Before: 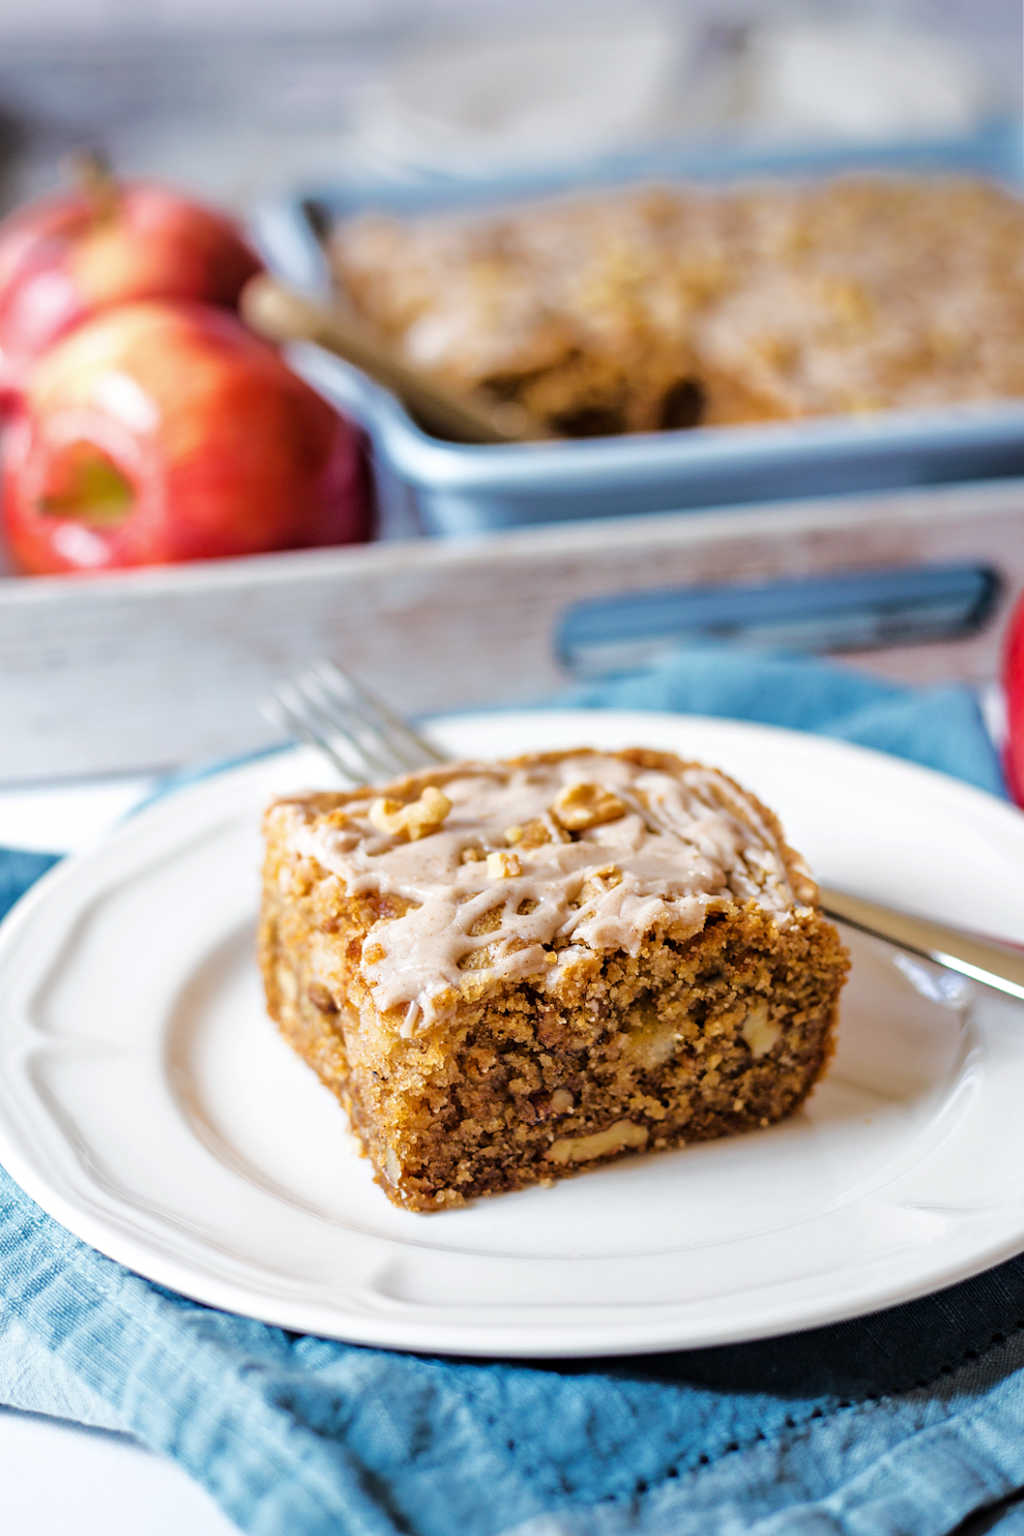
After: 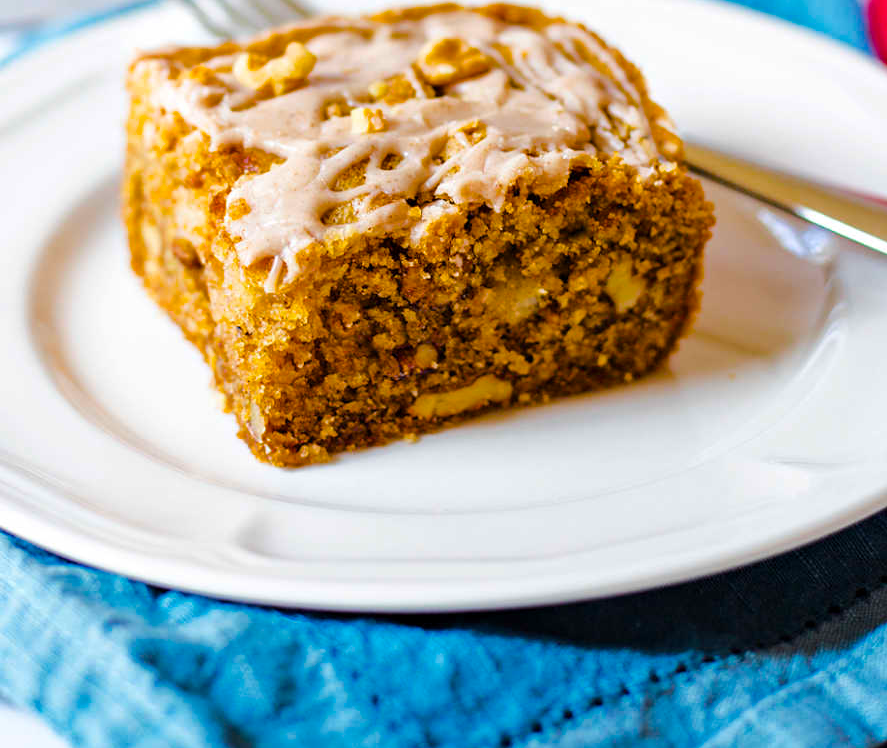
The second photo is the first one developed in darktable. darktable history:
crop and rotate: left 13.323%, top 48.563%, bottom 2.709%
color balance rgb: linear chroma grading › global chroma 9.823%, perceptual saturation grading › global saturation 28.238%, perceptual saturation grading › mid-tones 12.272%, perceptual saturation grading › shadows 11.33%, global vibrance 18.51%
